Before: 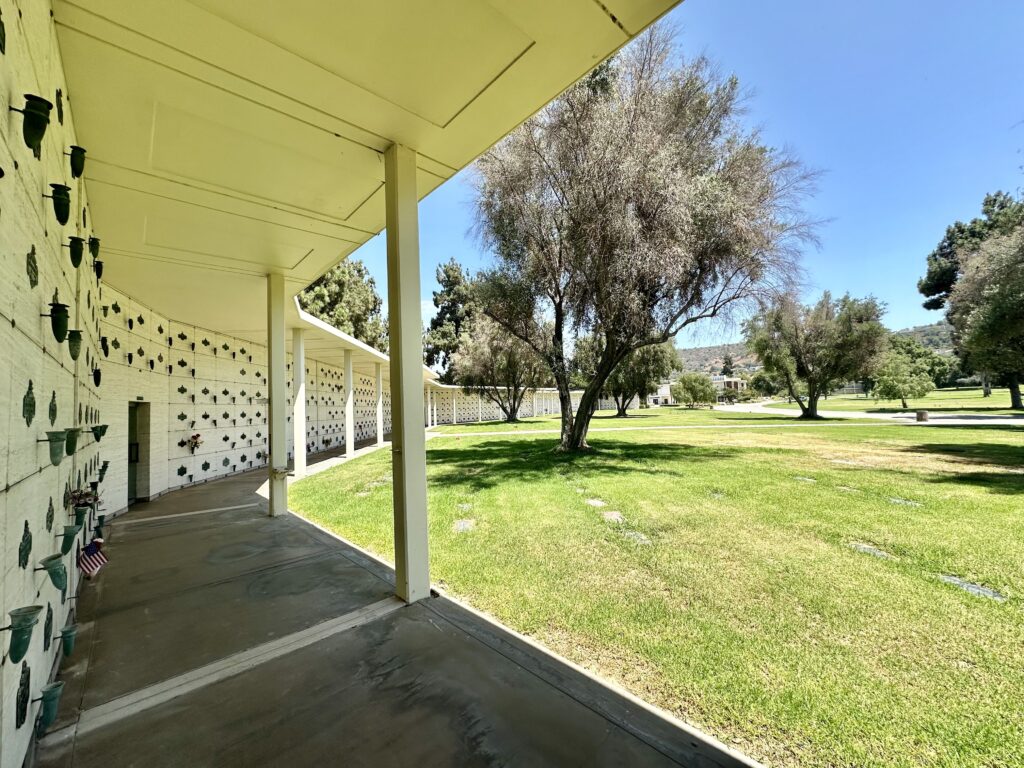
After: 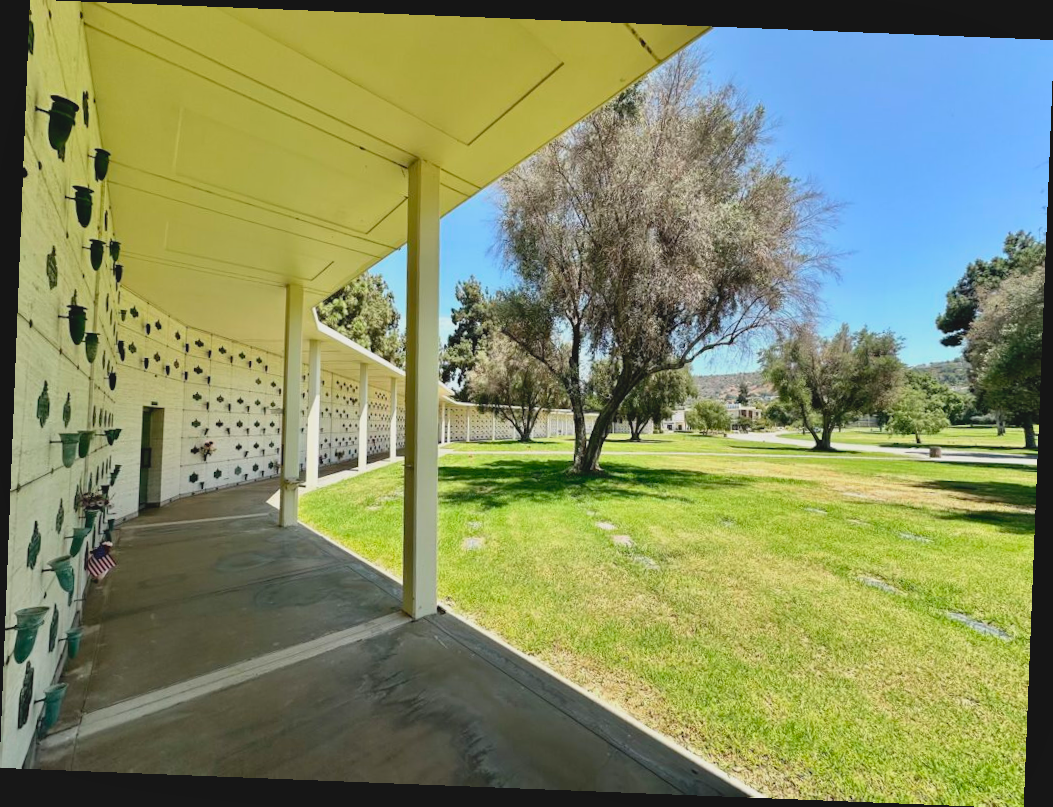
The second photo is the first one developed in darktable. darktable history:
exposure: exposure -0.153 EV, compensate highlight preservation false
rotate and perspective: rotation 2.27°, automatic cropping off
shadows and highlights: radius 125.46, shadows 30.51, highlights -30.51, low approximation 0.01, soften with gaussian
contrast brightness saturation: contrast -0.1, brightness 0.05, saturation 0.08
